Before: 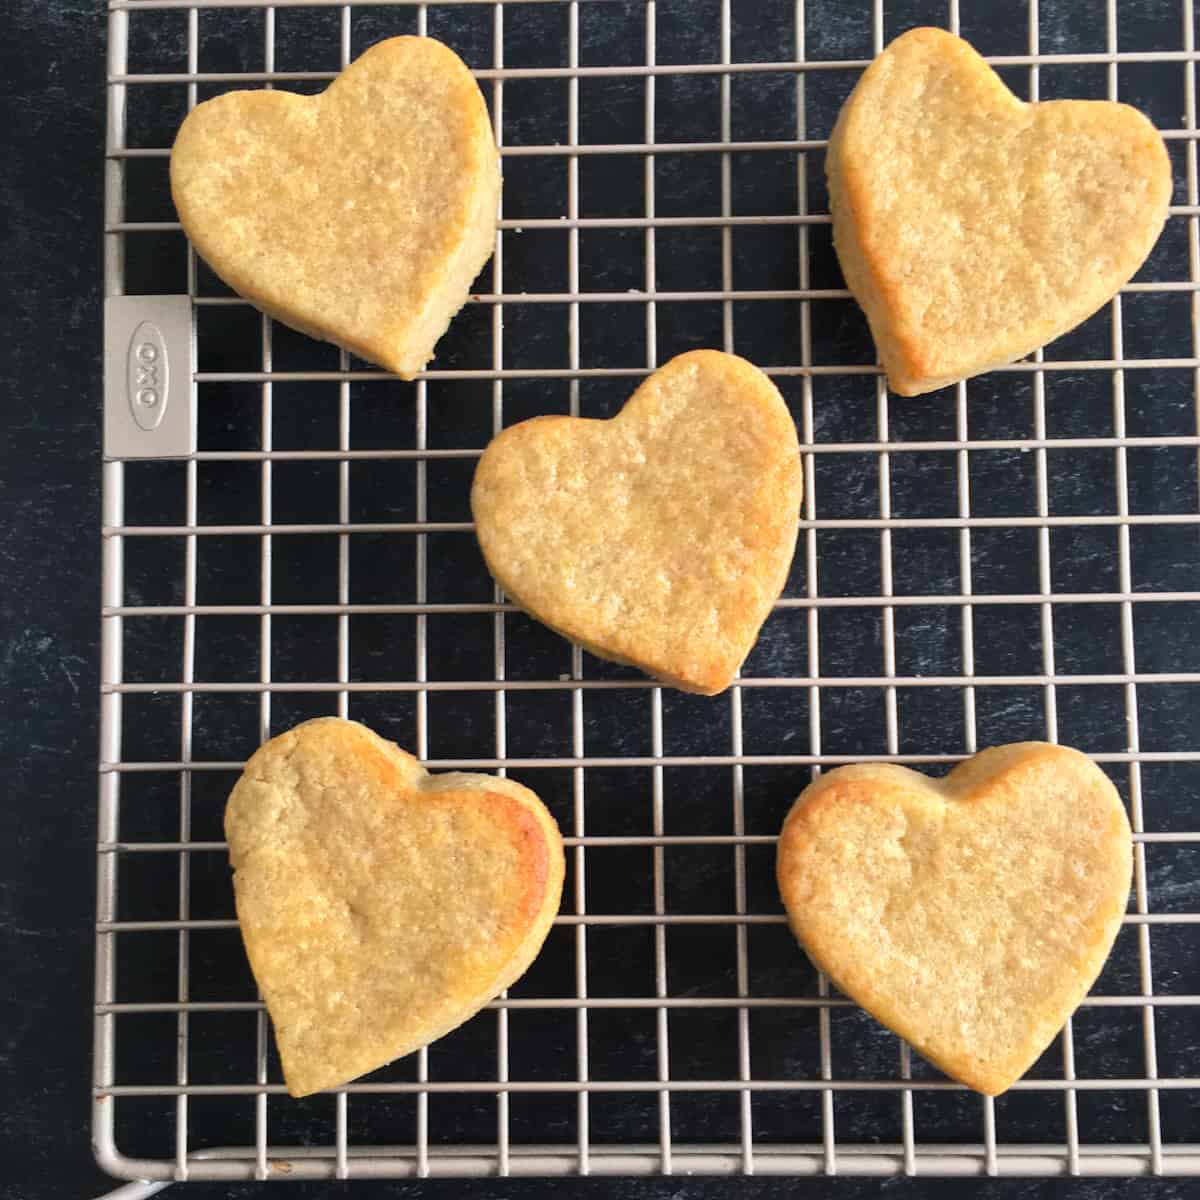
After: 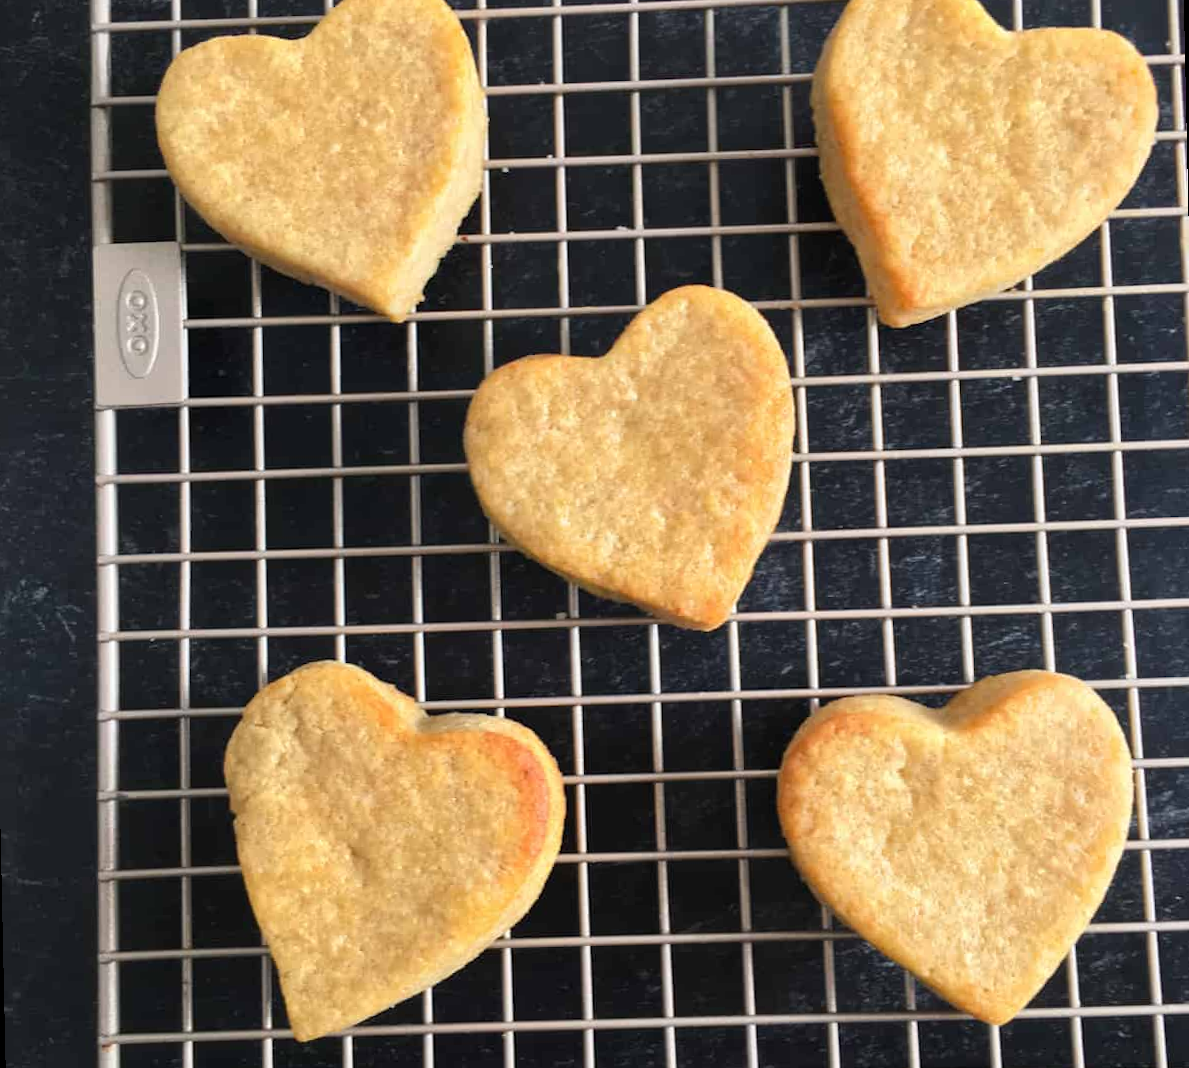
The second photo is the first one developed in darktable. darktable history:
crop: left 1.507%, top 6.147%, right 1.379%, bottom 6.637%
rotate and perspective: rotation -1.24°, automatic cropping off
